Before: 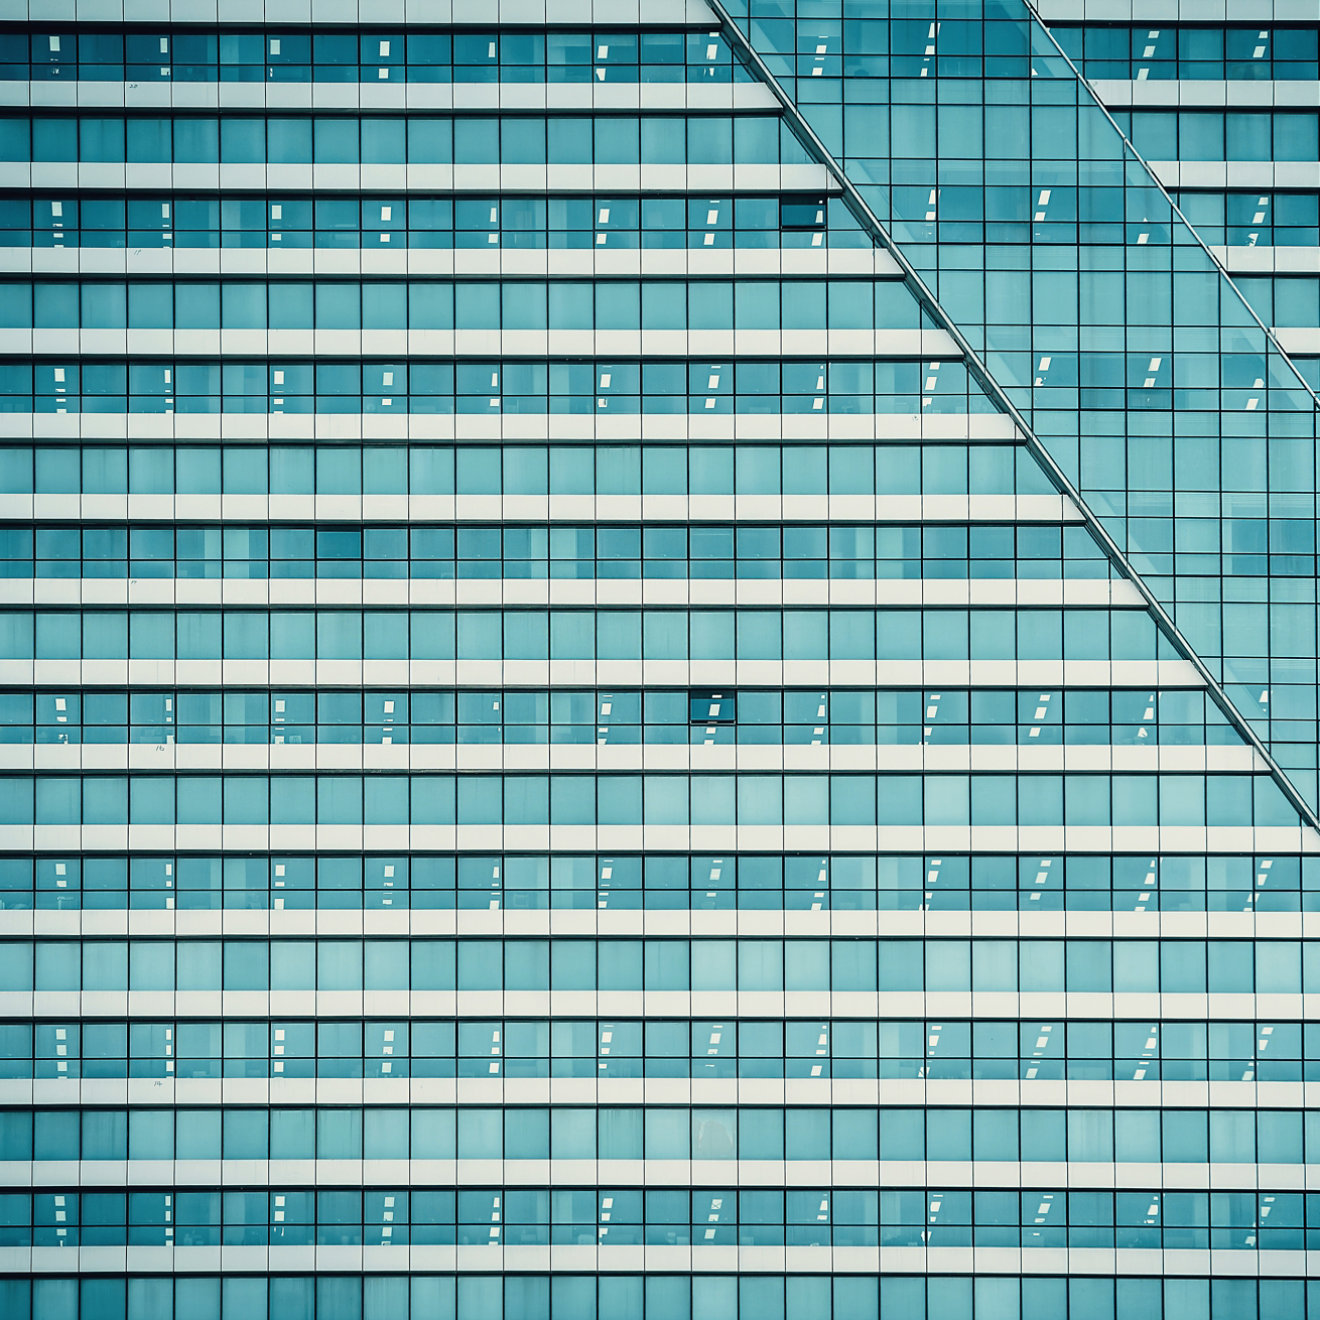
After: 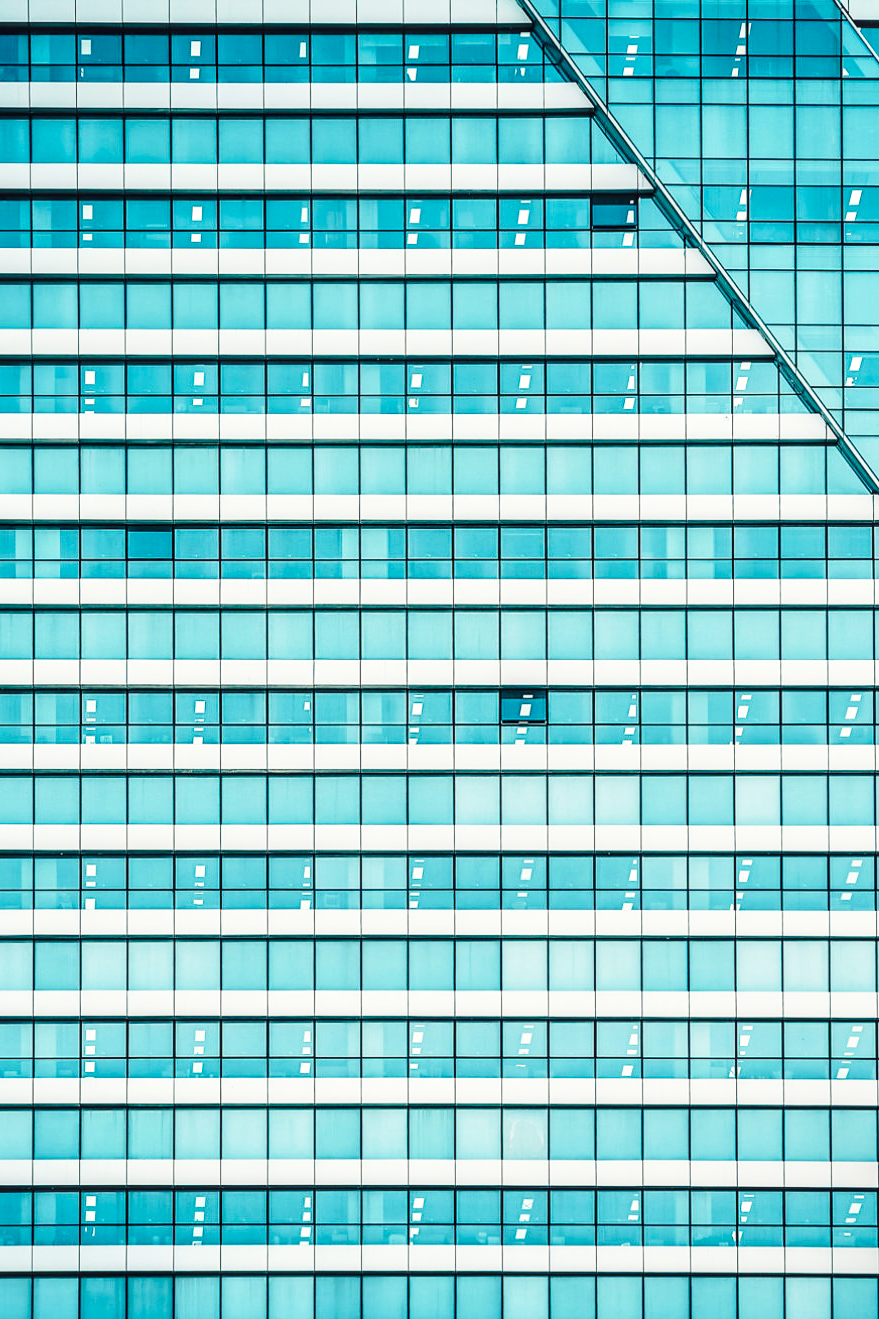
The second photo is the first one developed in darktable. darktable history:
base curve: curves: ch0 [(0, 0) (0.028, 0.03) (0.121, 0.232) (0.46, 0.748) (0.859, 0.968) (1, 1)], preserve colors none
color balance rgb: perceptual saturation grading › global saturation 20%, global vibrance 20%
crop and rotate: left 14.385%, right 18.948%
local contrast: detail 130%
